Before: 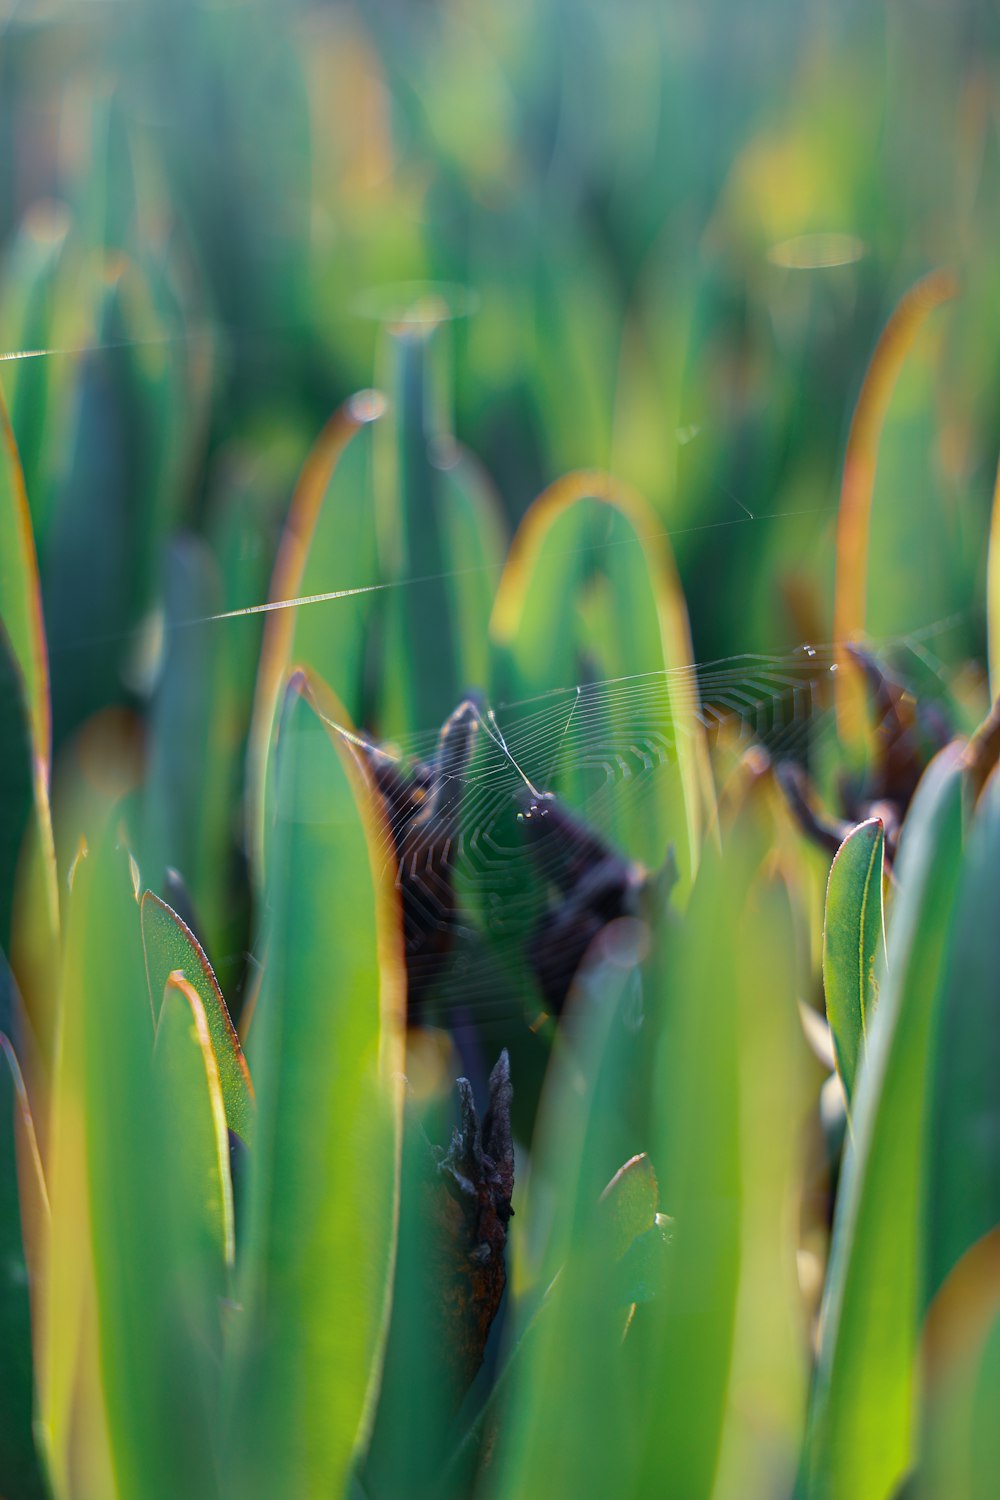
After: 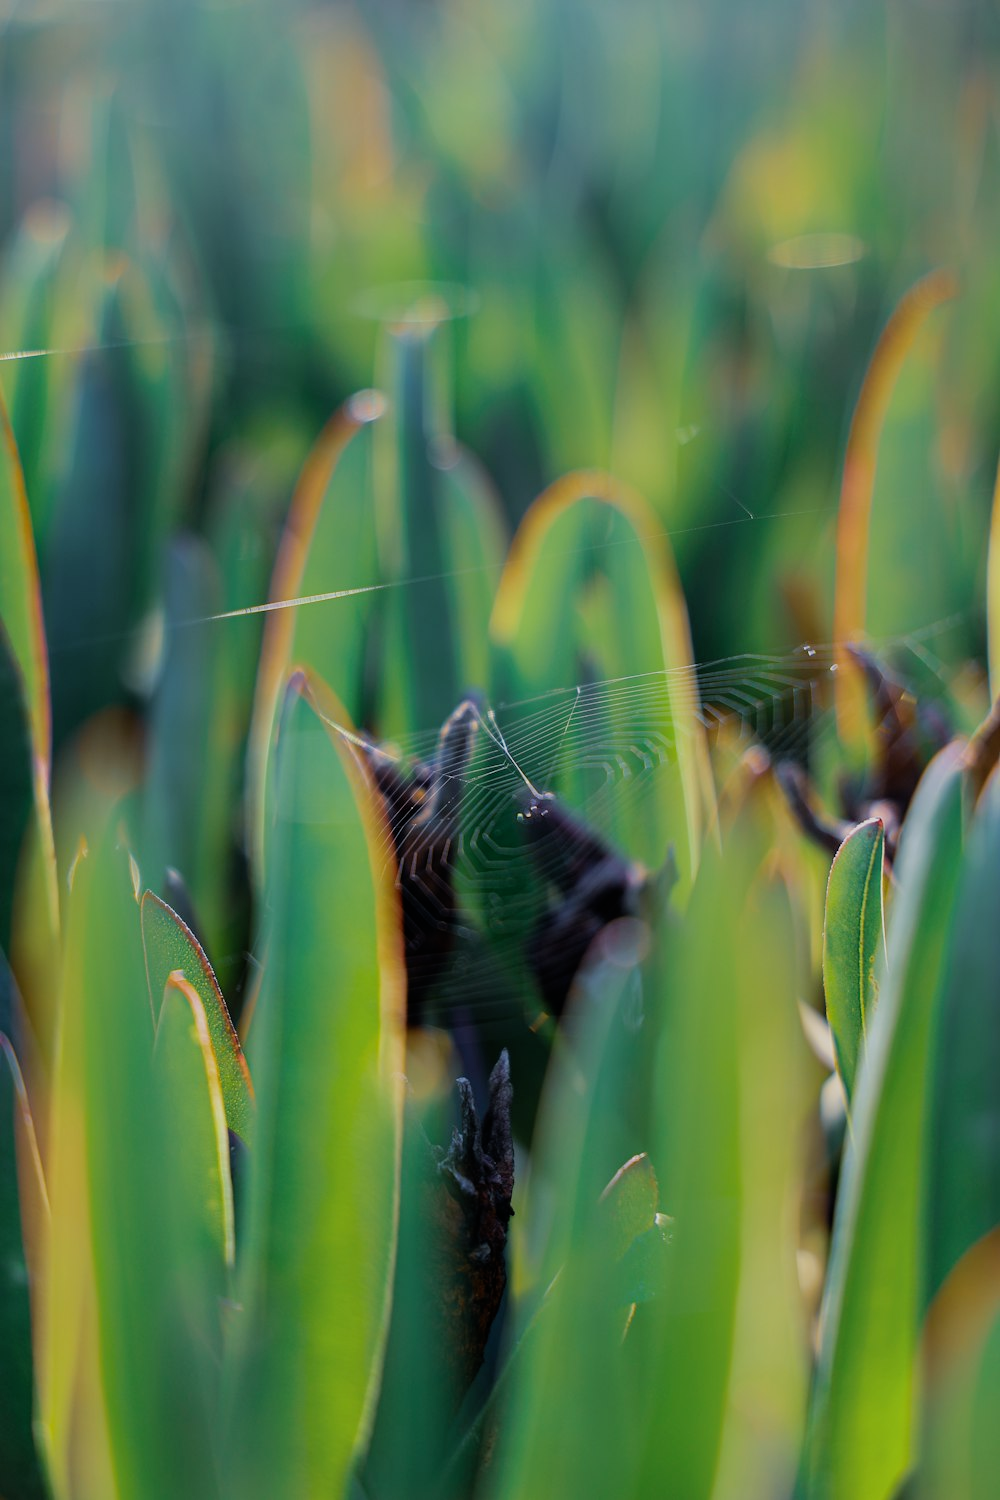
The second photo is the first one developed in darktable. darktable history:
exposure: exposure -0.116 EV, compensate exposure bias true, compensate highlight preservation false
filmic rgb: white relative exposure 3.85 EV, hardness 4.3
